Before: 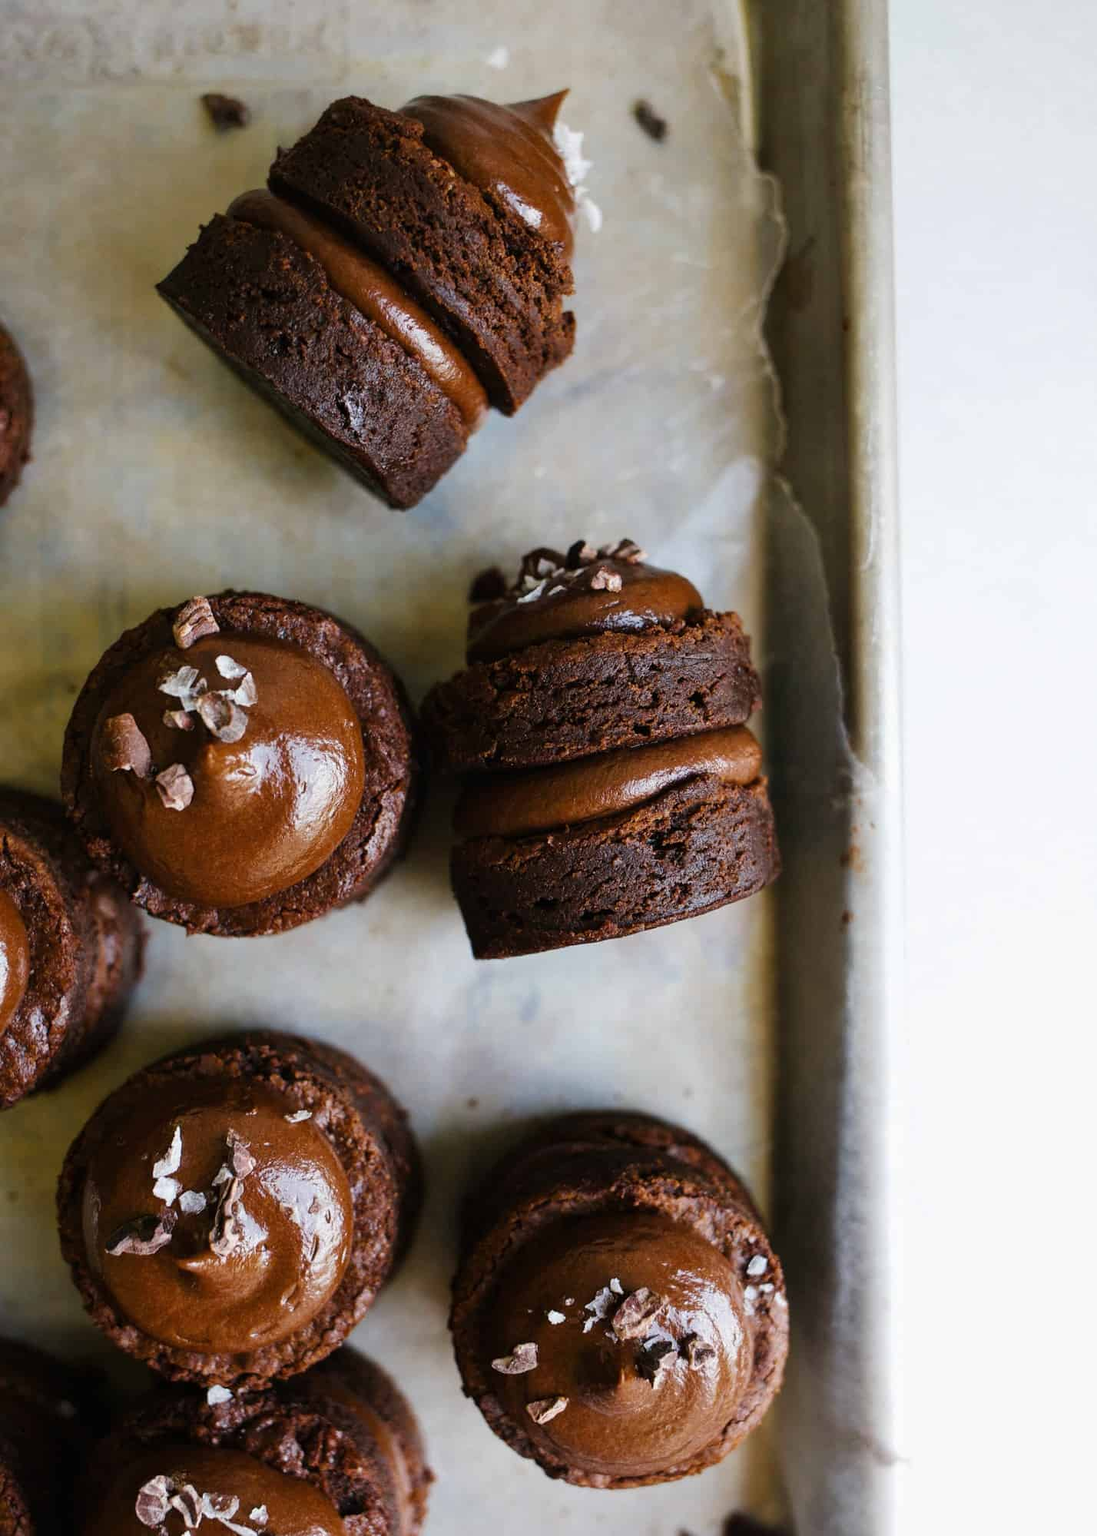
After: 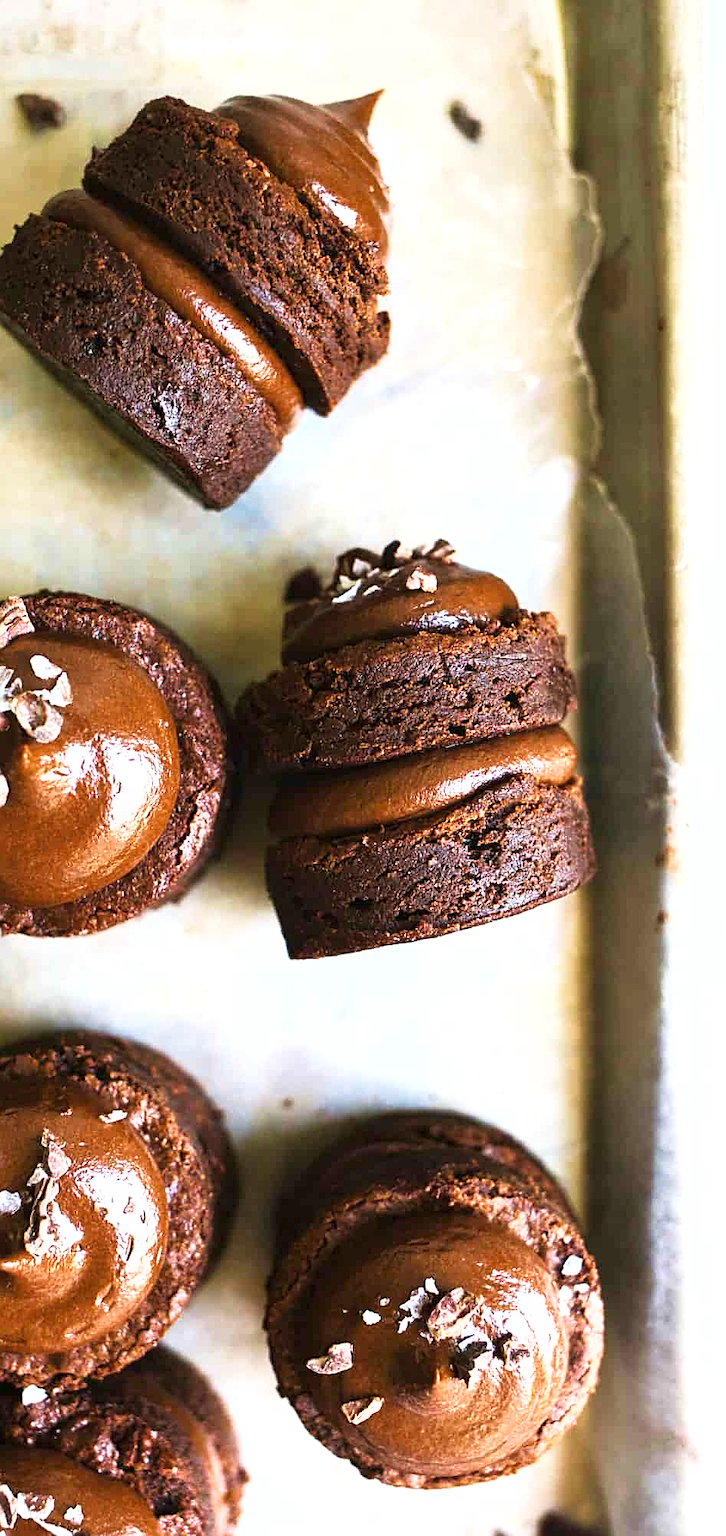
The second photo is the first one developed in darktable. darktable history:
velvia: strength 28.83%
crop: left 16.904%, right 16.897%
shadows and highlights: shadows -1.32, highlights 41.34
sharpen: on, module defaults
exposure: black level correction 0, exposure 1.2 EV, compensate highlight preservation false
